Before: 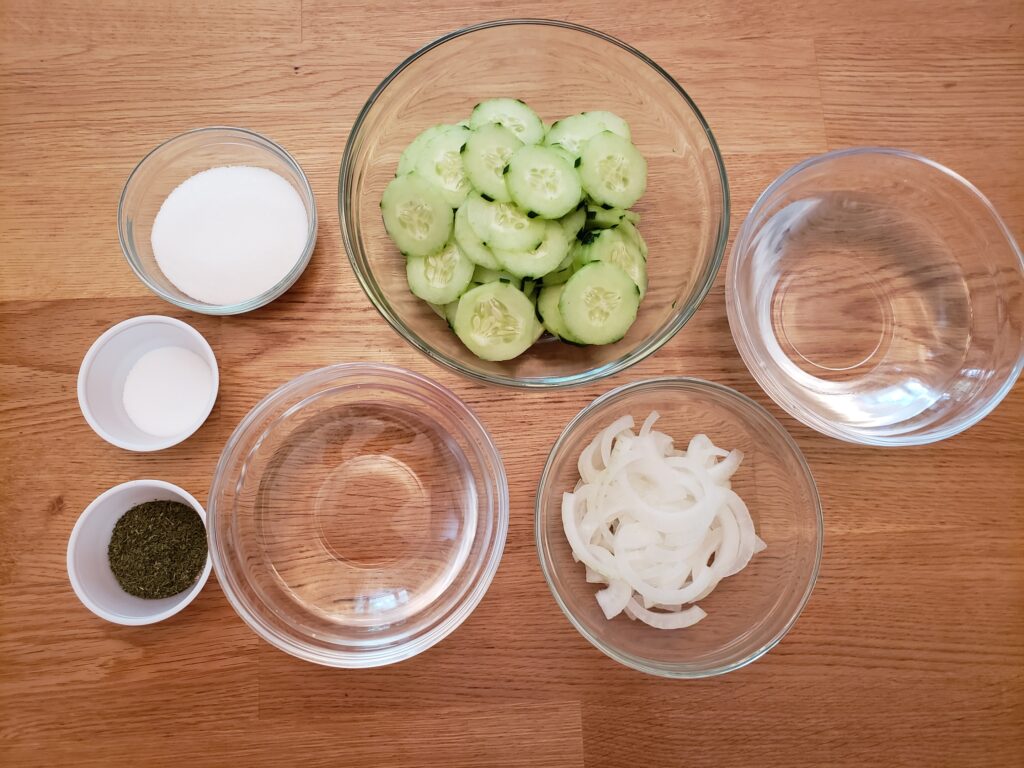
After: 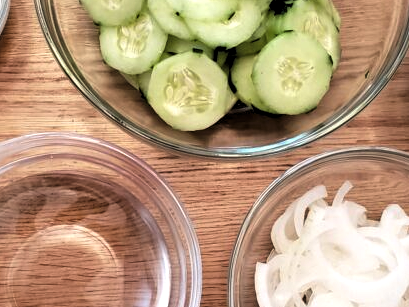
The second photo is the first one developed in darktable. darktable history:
crop: left 30%, top 30%, right 30%, bottom 30%
levels: levels [0.129, 0.519, 0.867]
